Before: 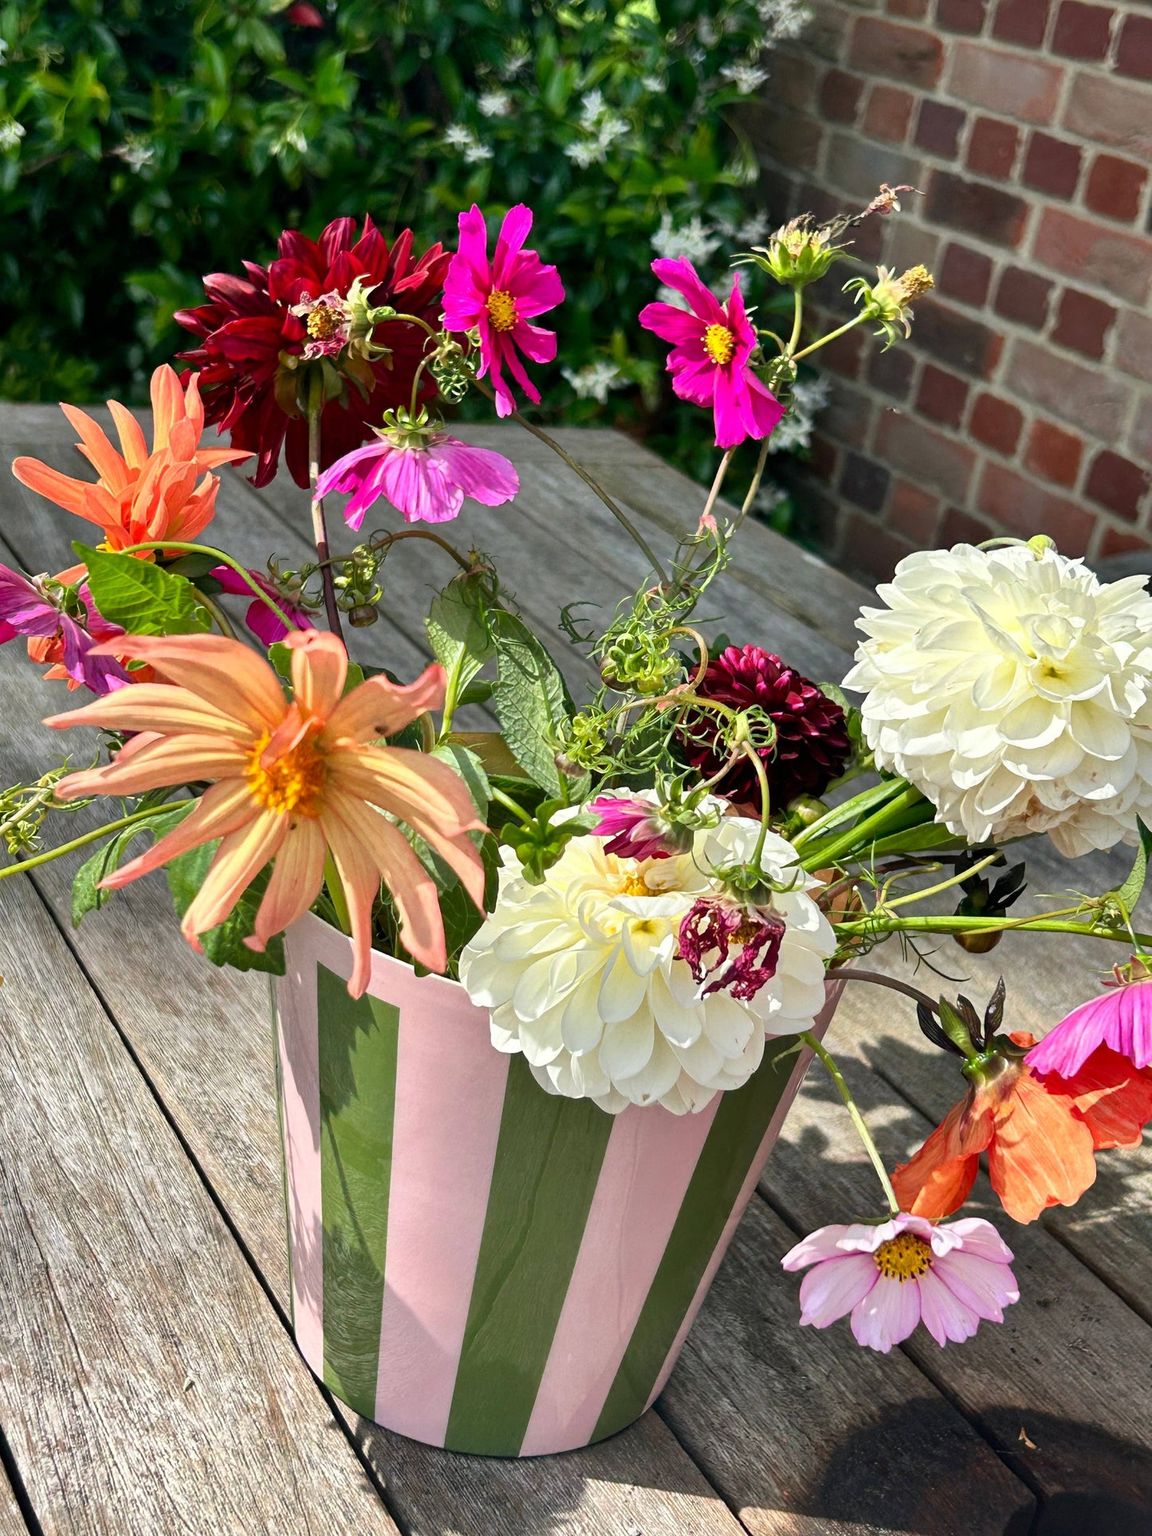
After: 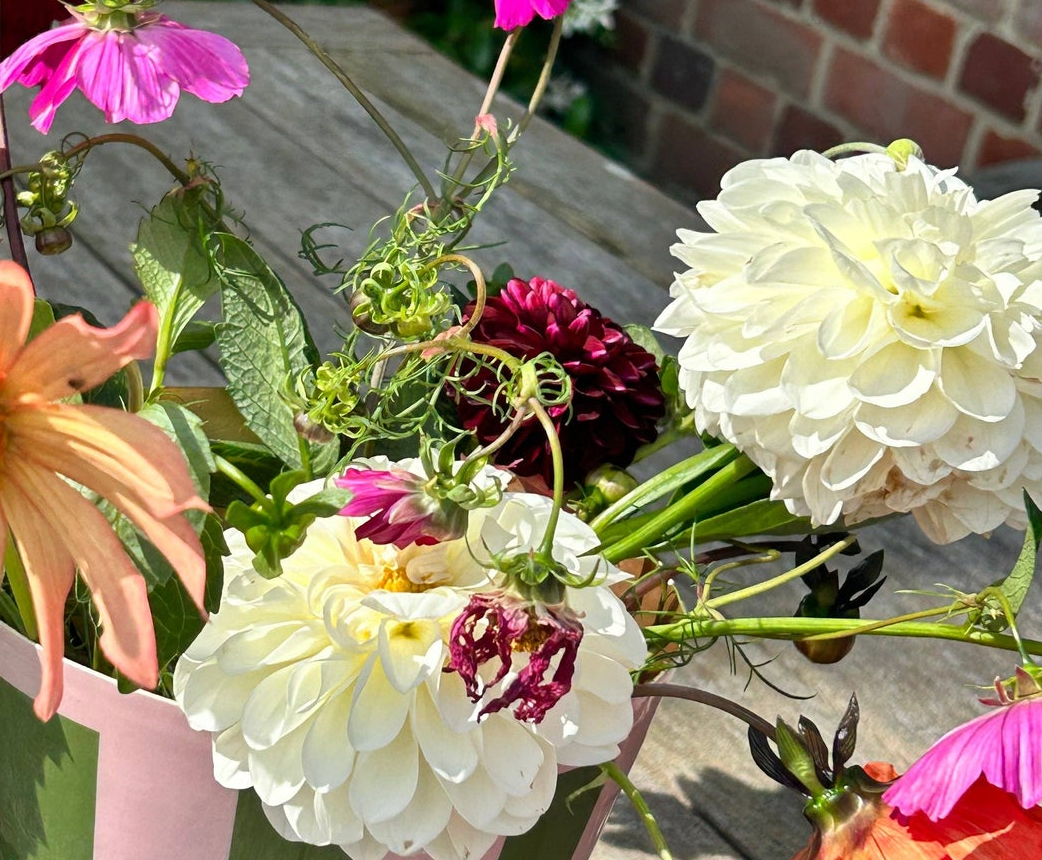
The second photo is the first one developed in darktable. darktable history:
crop and rotate: left 27.882%, top 27.624%, bottom 27.709%
